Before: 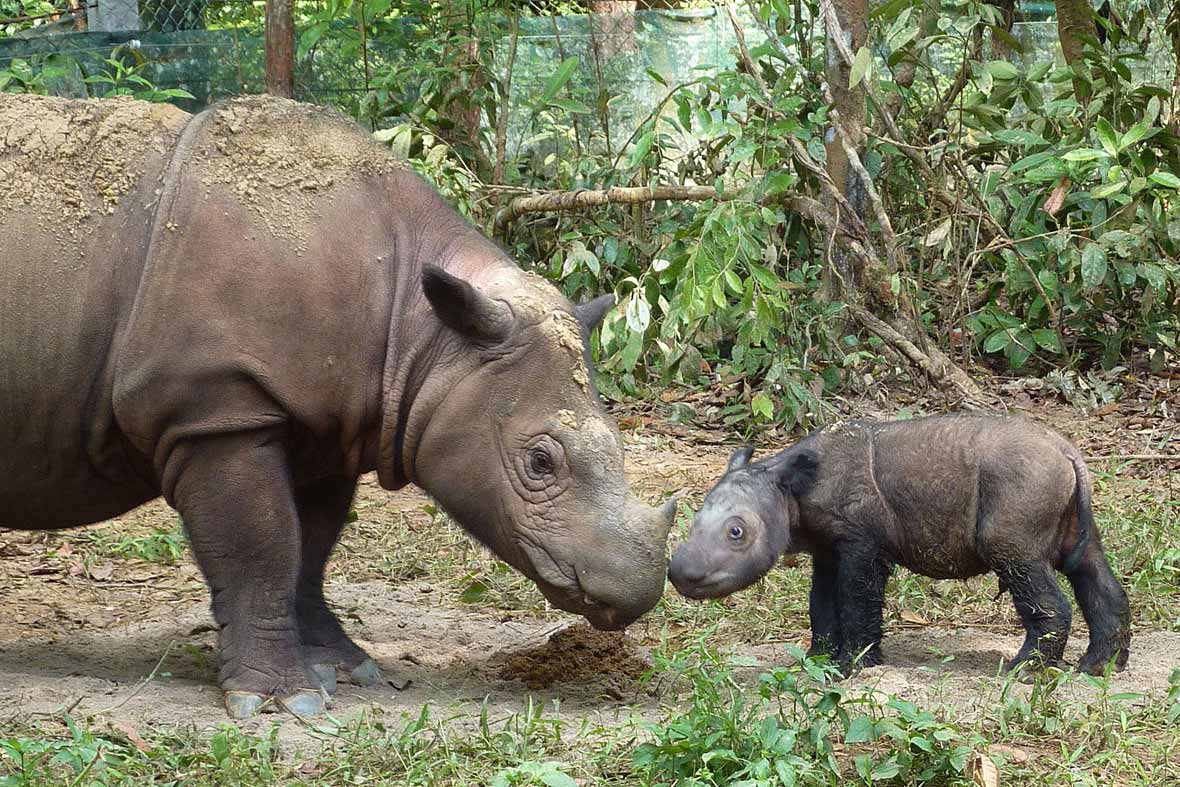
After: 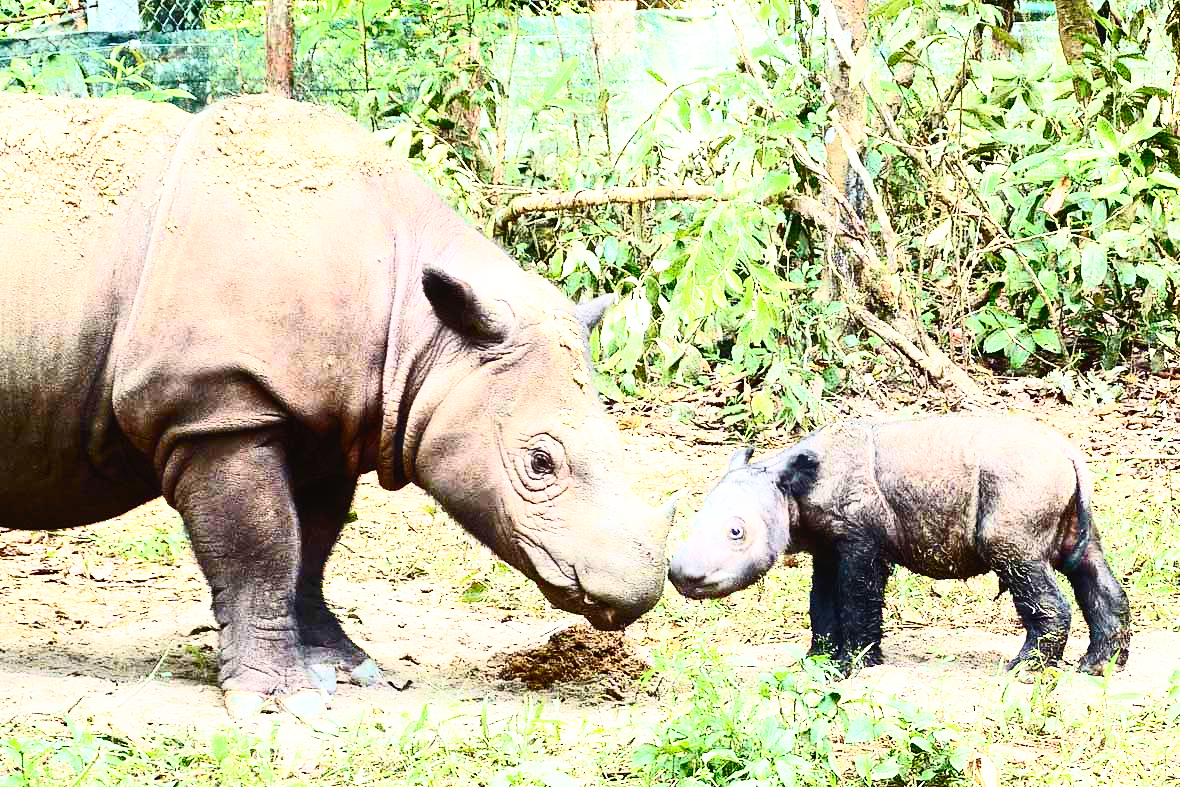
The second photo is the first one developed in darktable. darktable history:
contrast brightness saturation: contrast 0.626, brightness 0.326, saturation 0.145
base curve: curves: ch0 [(0, 0) (0.012, 0.01) (0.073, 0.168) (0.31, 0.711) (0.645, 0.957) (1, 1)], preserve colors none
